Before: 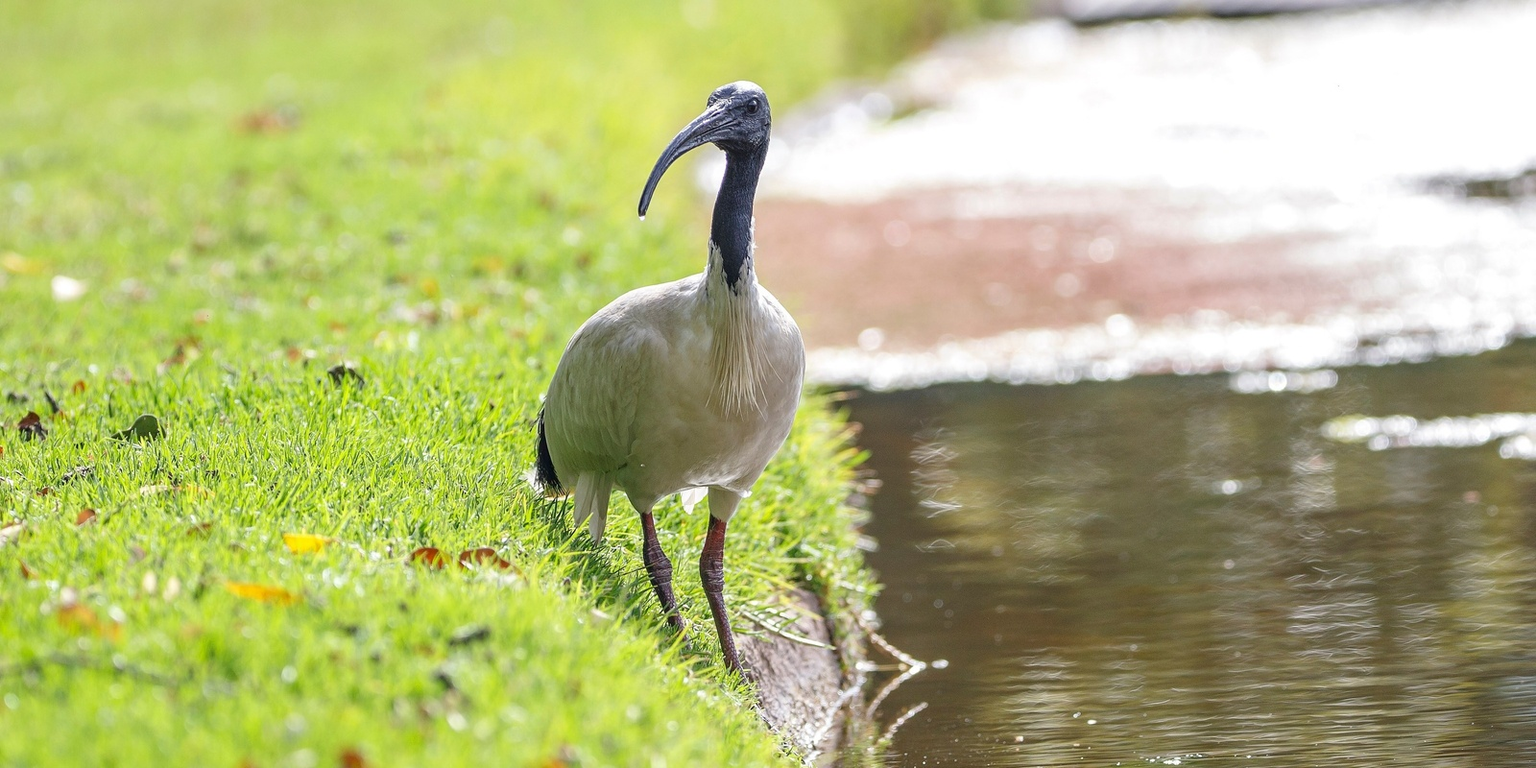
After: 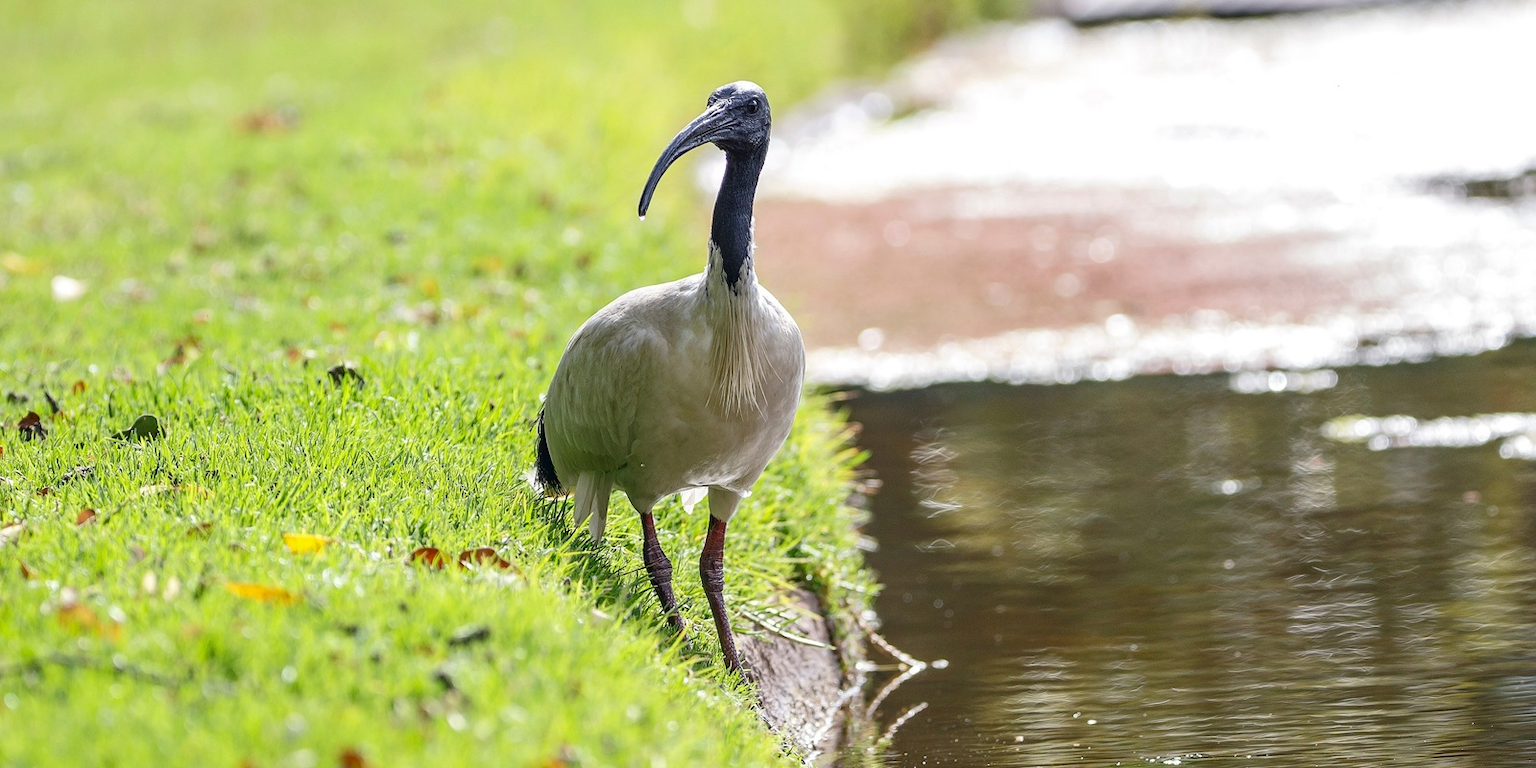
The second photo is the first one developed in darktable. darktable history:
tone curve: curves: ch0 [(0, 0) (0.003, 0.019) (0.011, 0.019) (0.025, 0.022) (0.044, 0.026) (0.069, 0.032) (0.1, 0.052) (0.136, 0.081) (0.177, 0.123) (0.224, 0.17) (0.277, 0.219) (0.335, 0.276) (0.399, 0.344) (0.468, 0.421) (0.543, 0.508) (0.623, 0.604) (0.709, 0.705) (0.801, 0.797) (0.898, 0.894) (1, 1)], color space Lab, independent channels, preserve colors none
